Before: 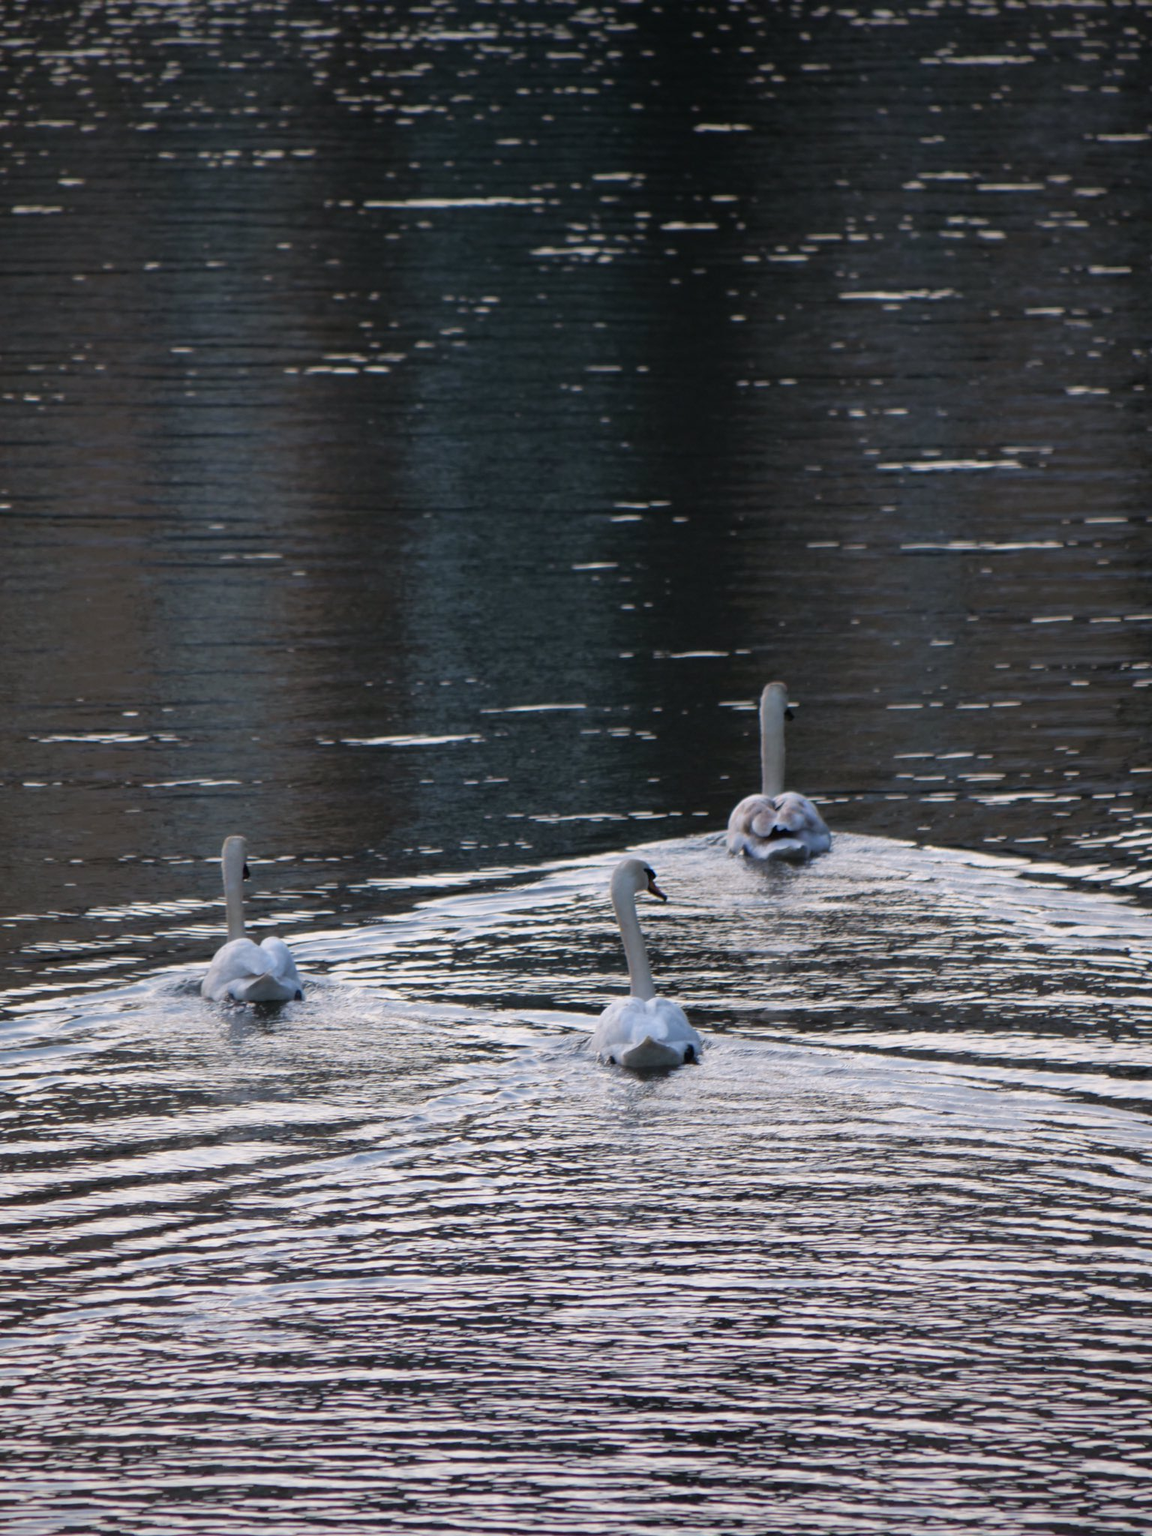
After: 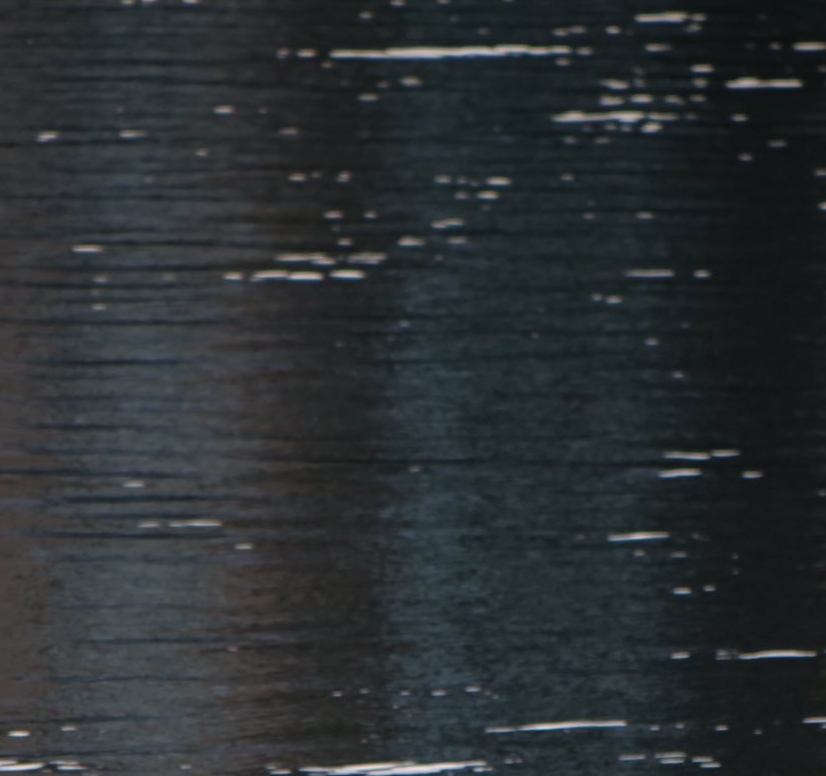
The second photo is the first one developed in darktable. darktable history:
crop: left 10.135%, top 10.667%, right 36.049%, bottom 51.434%
